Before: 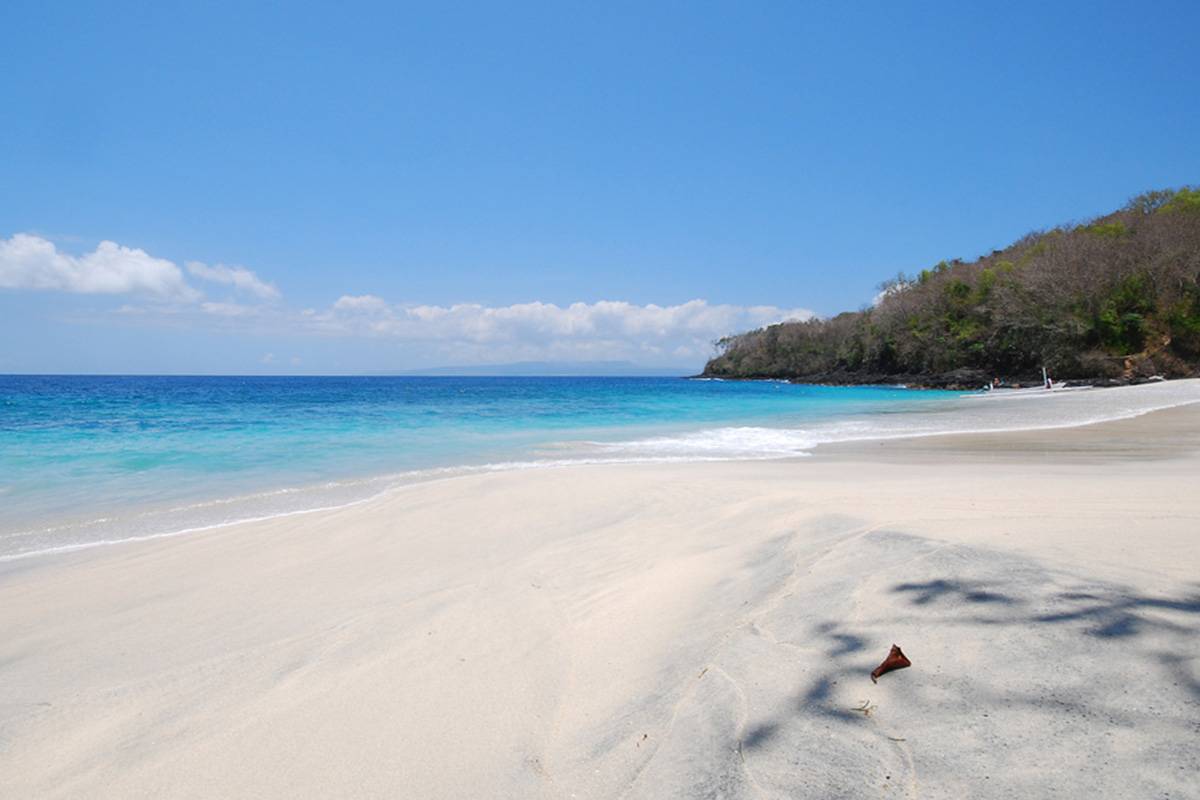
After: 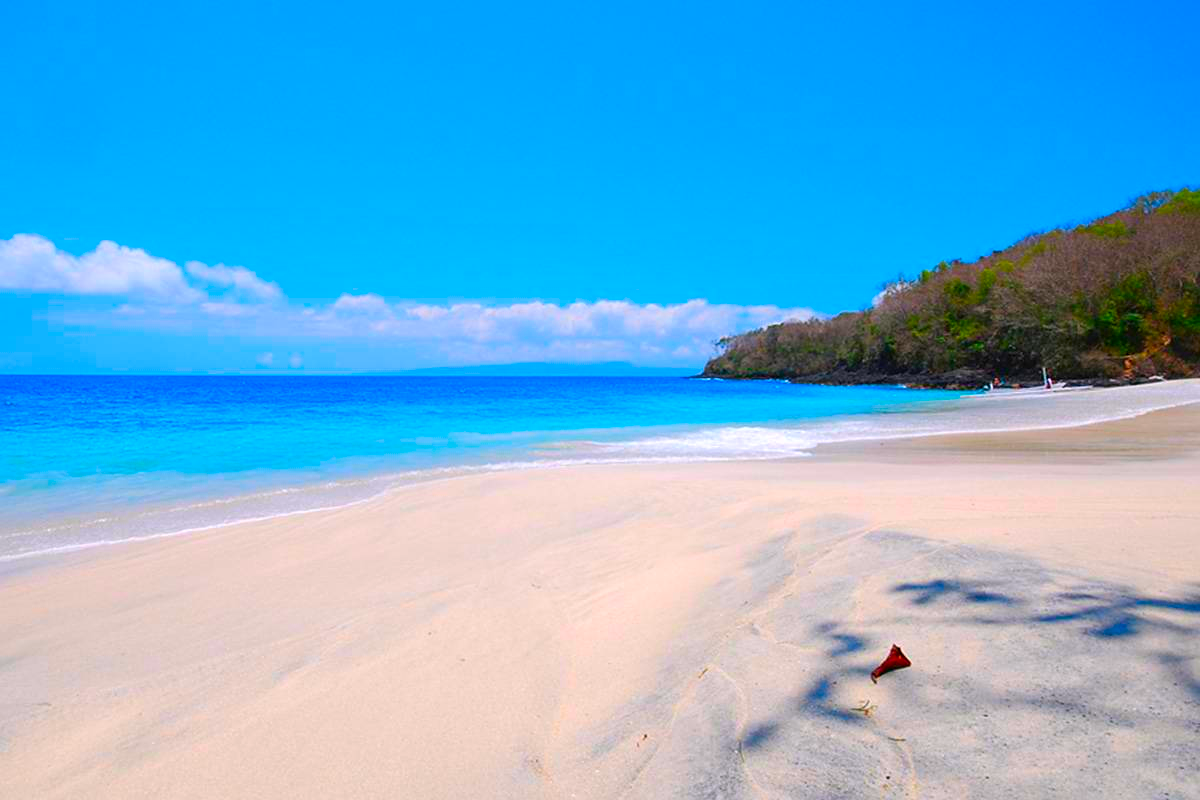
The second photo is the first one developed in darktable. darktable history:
sharpen: amount 0.2
color correction: highlights a* 1.59, highlights b* -1.7, saturation 2.48
